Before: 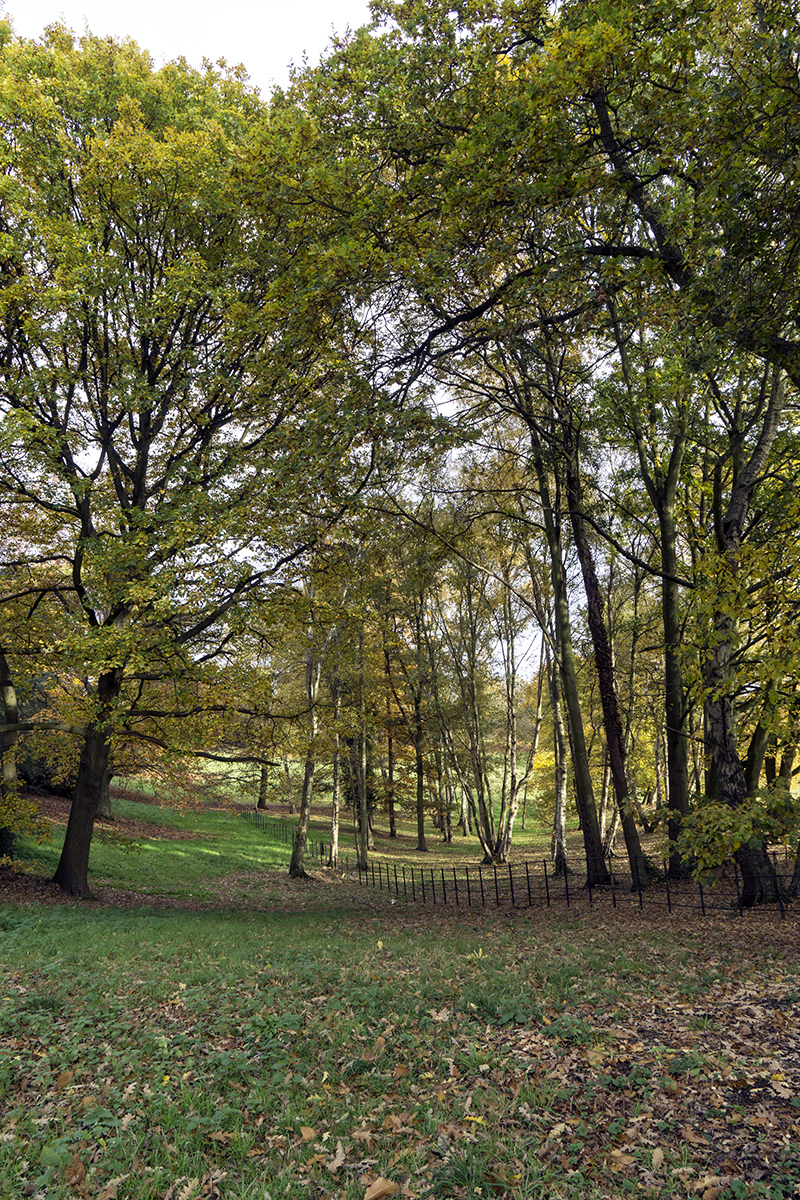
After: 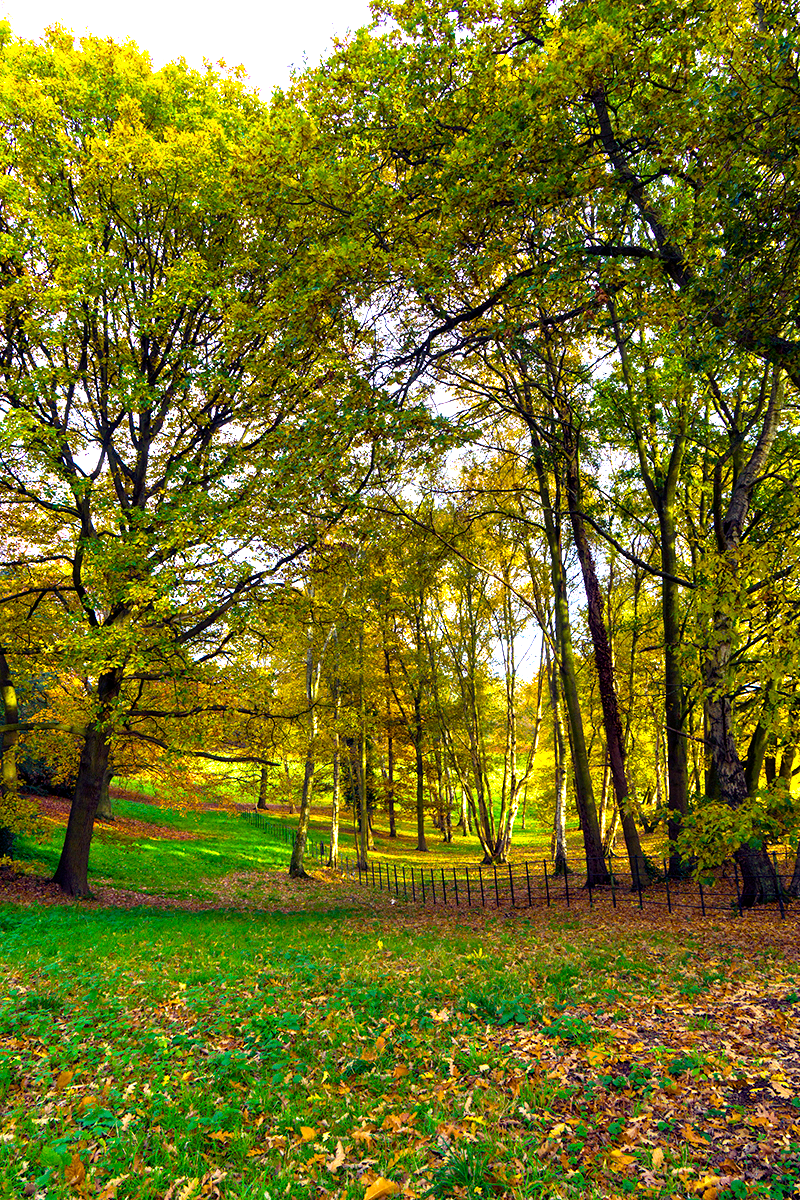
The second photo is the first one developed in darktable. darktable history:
color balance rgb: linear chroma grading › global chroma 25%, perceptual saturation grading › global saturation 40%, perceptual brilliance grading › global brilliance 30%, global vibrance 40%
tone equalizer: on, module defaults
